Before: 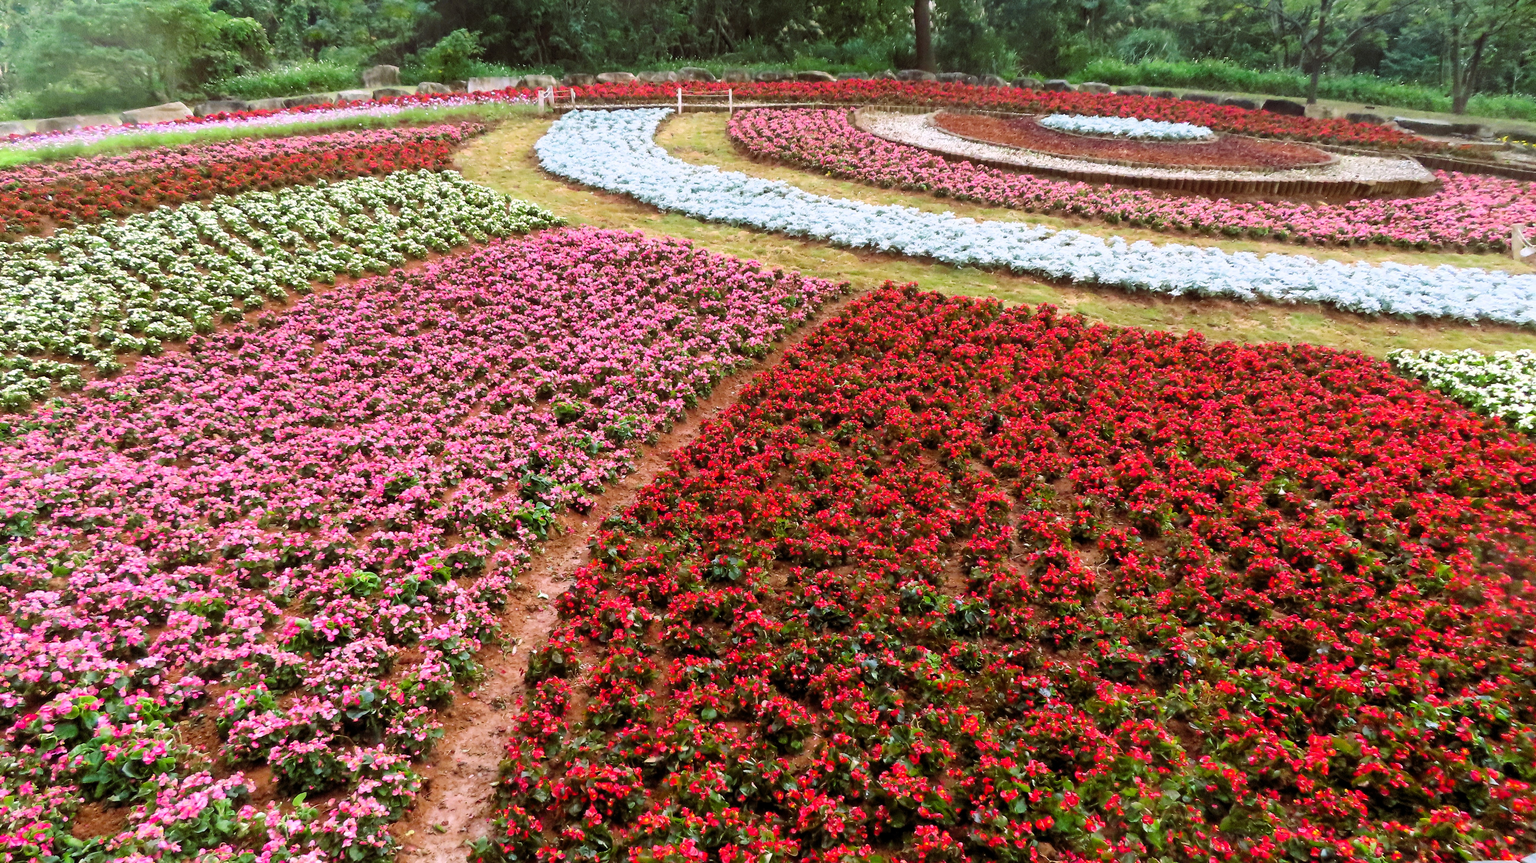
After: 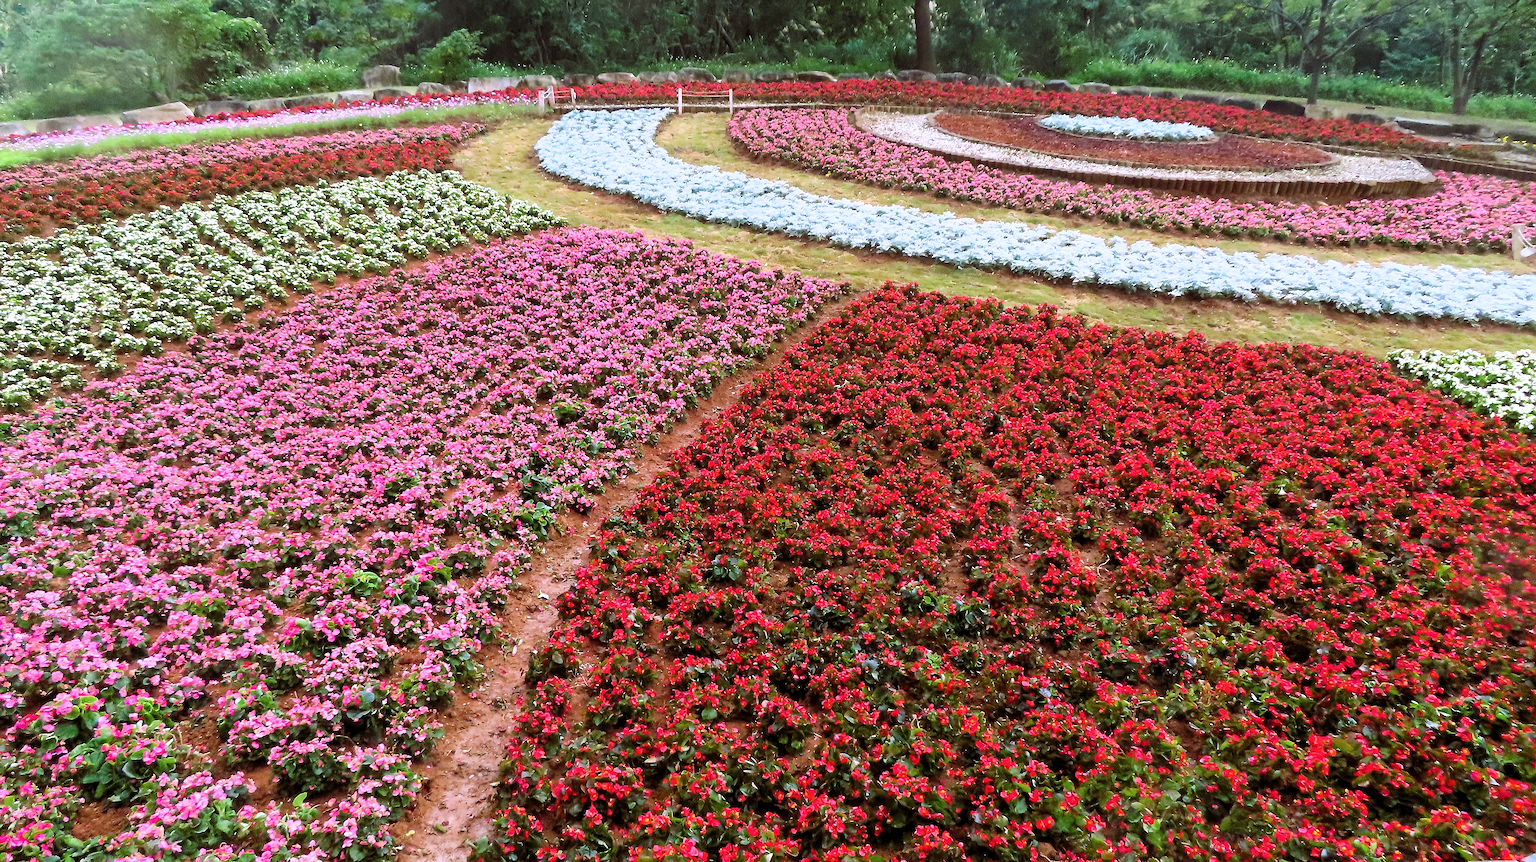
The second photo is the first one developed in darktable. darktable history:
sharpen: radius 1.385, amount 1.256, threshold 0.673
color calibration: illuminant as shot in camera, x 0.358, y 0.373, temperature 4628.91 K
